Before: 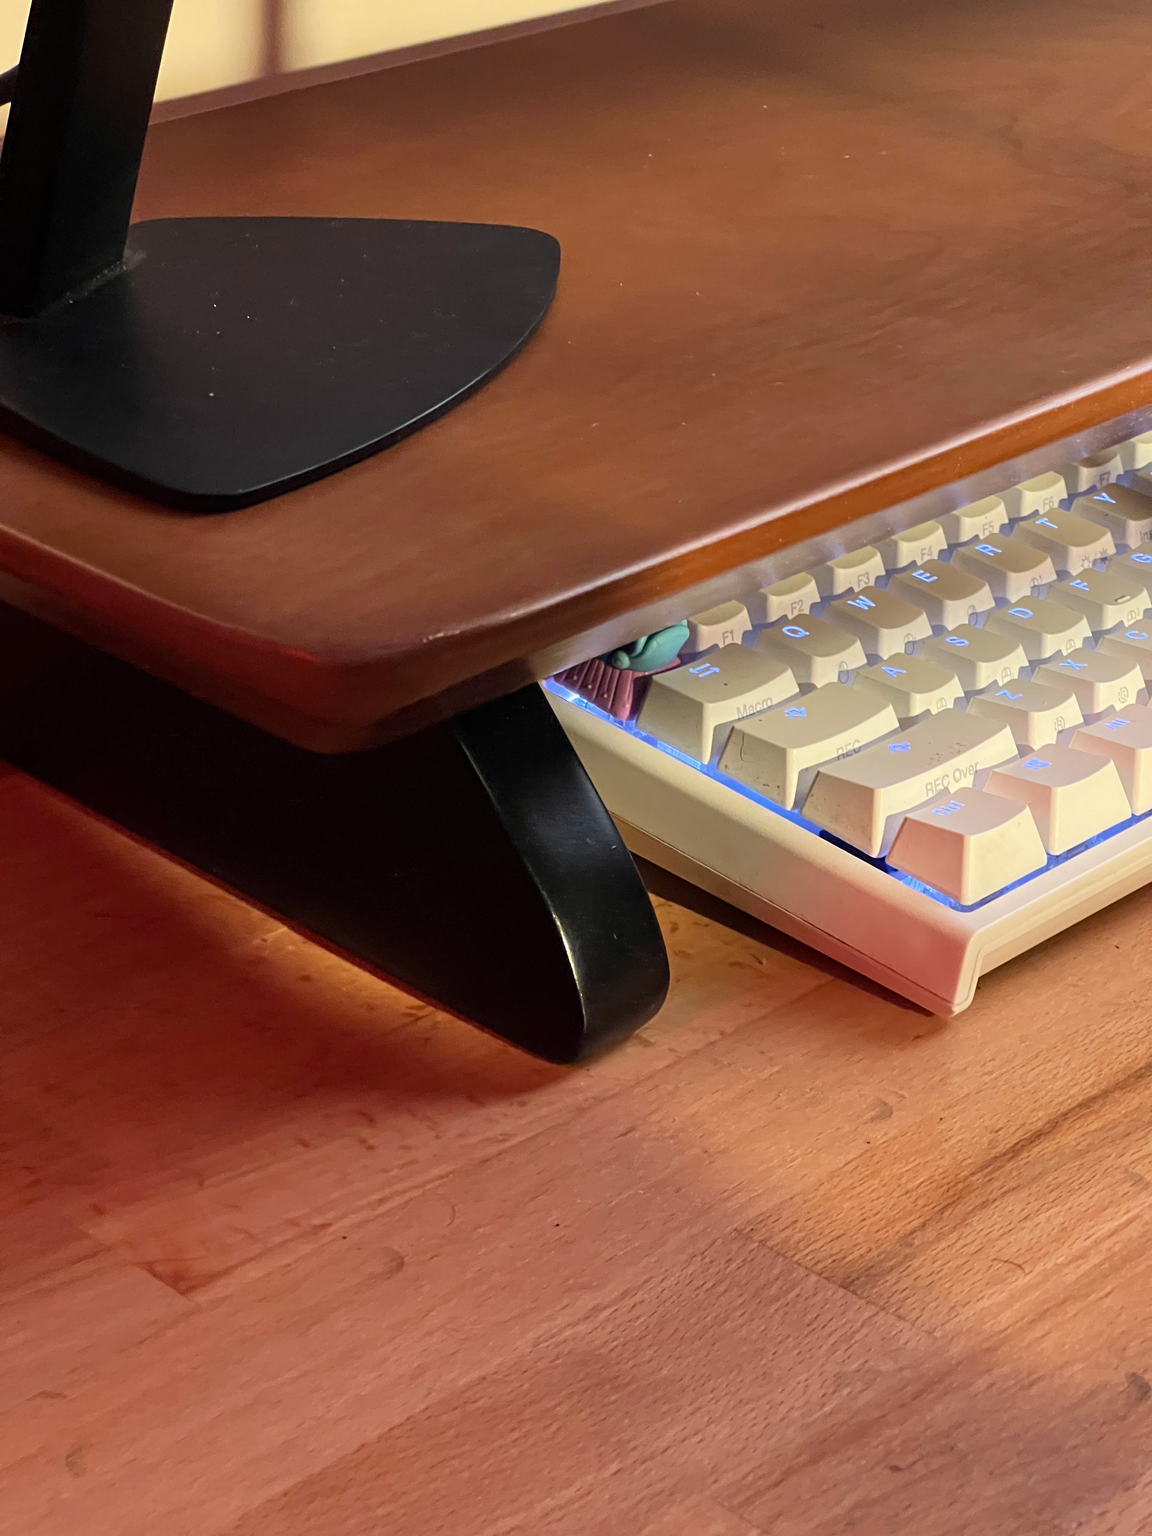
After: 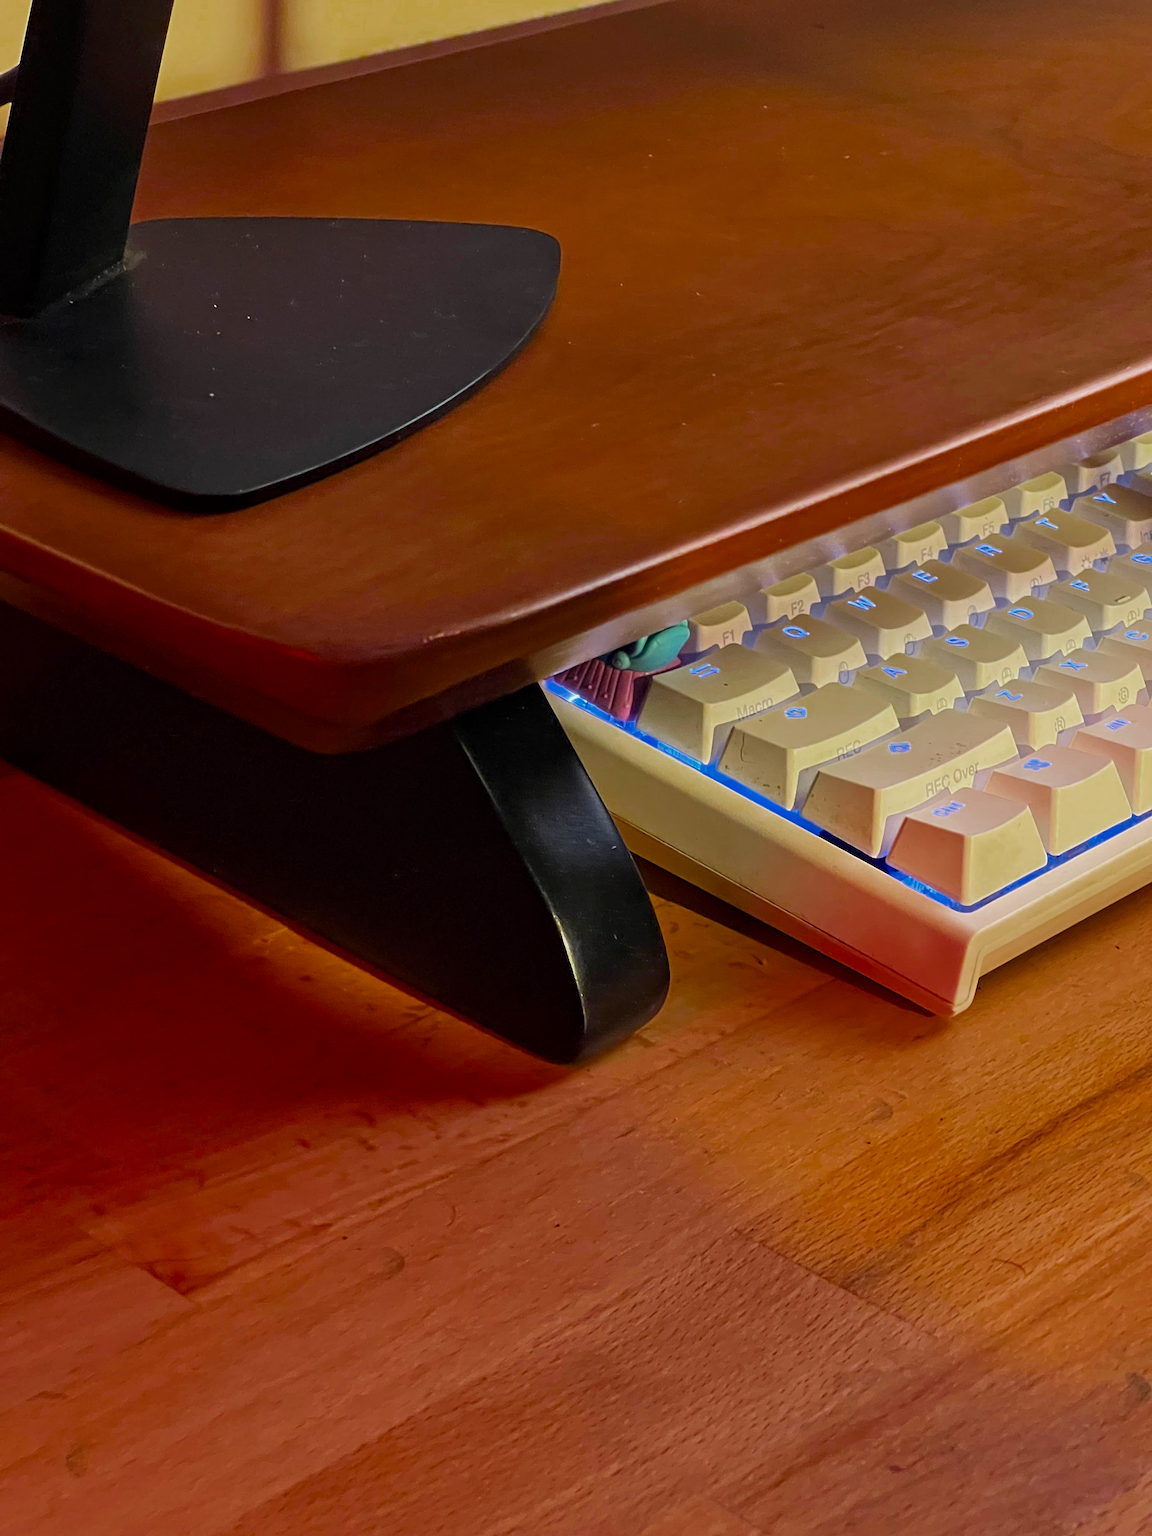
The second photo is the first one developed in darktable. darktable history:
color balance rgb: perceptual saturation grading › global saturation 25.339%, global vibrance 20%
color zones: curves: ch0 [(0, 0.425) (0.143, 0.422) (0.286, 0.42) (0.429, 0.419) (0.571, 0.419) (0.714, 0.42) (0.857, 0.422) (1, 0.425)], mix 99.92%
local contrast: mode bilateral grid, contrast 20, coarseness 49, detail 120%, midtone range 0.2
sharpen: amount 0.207
